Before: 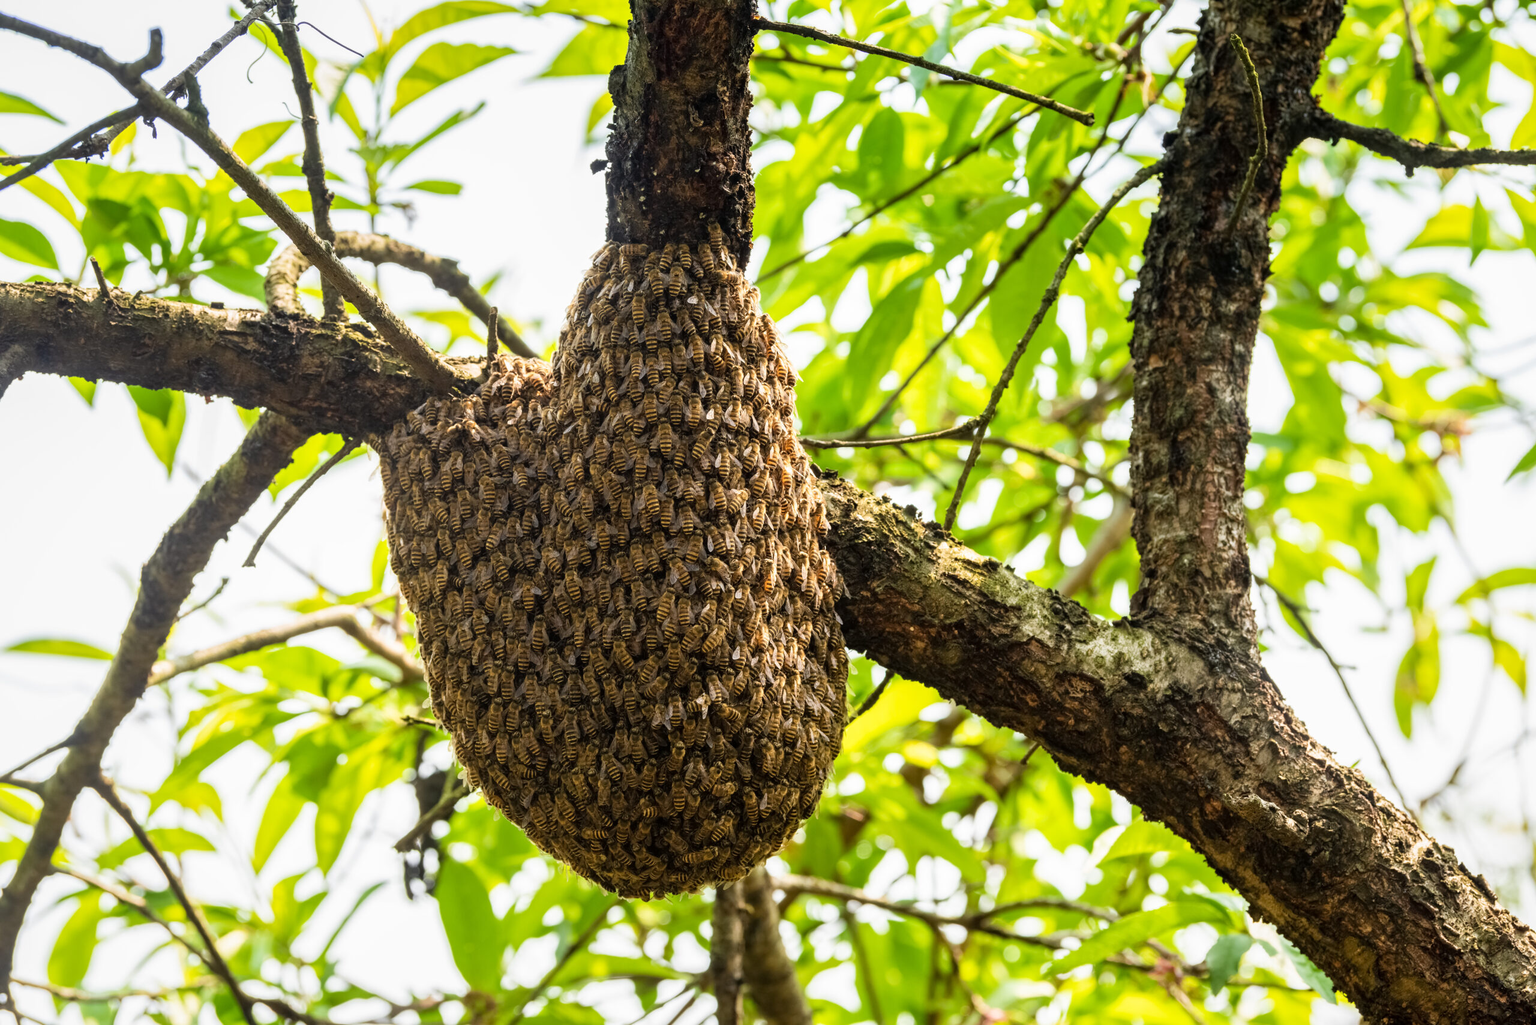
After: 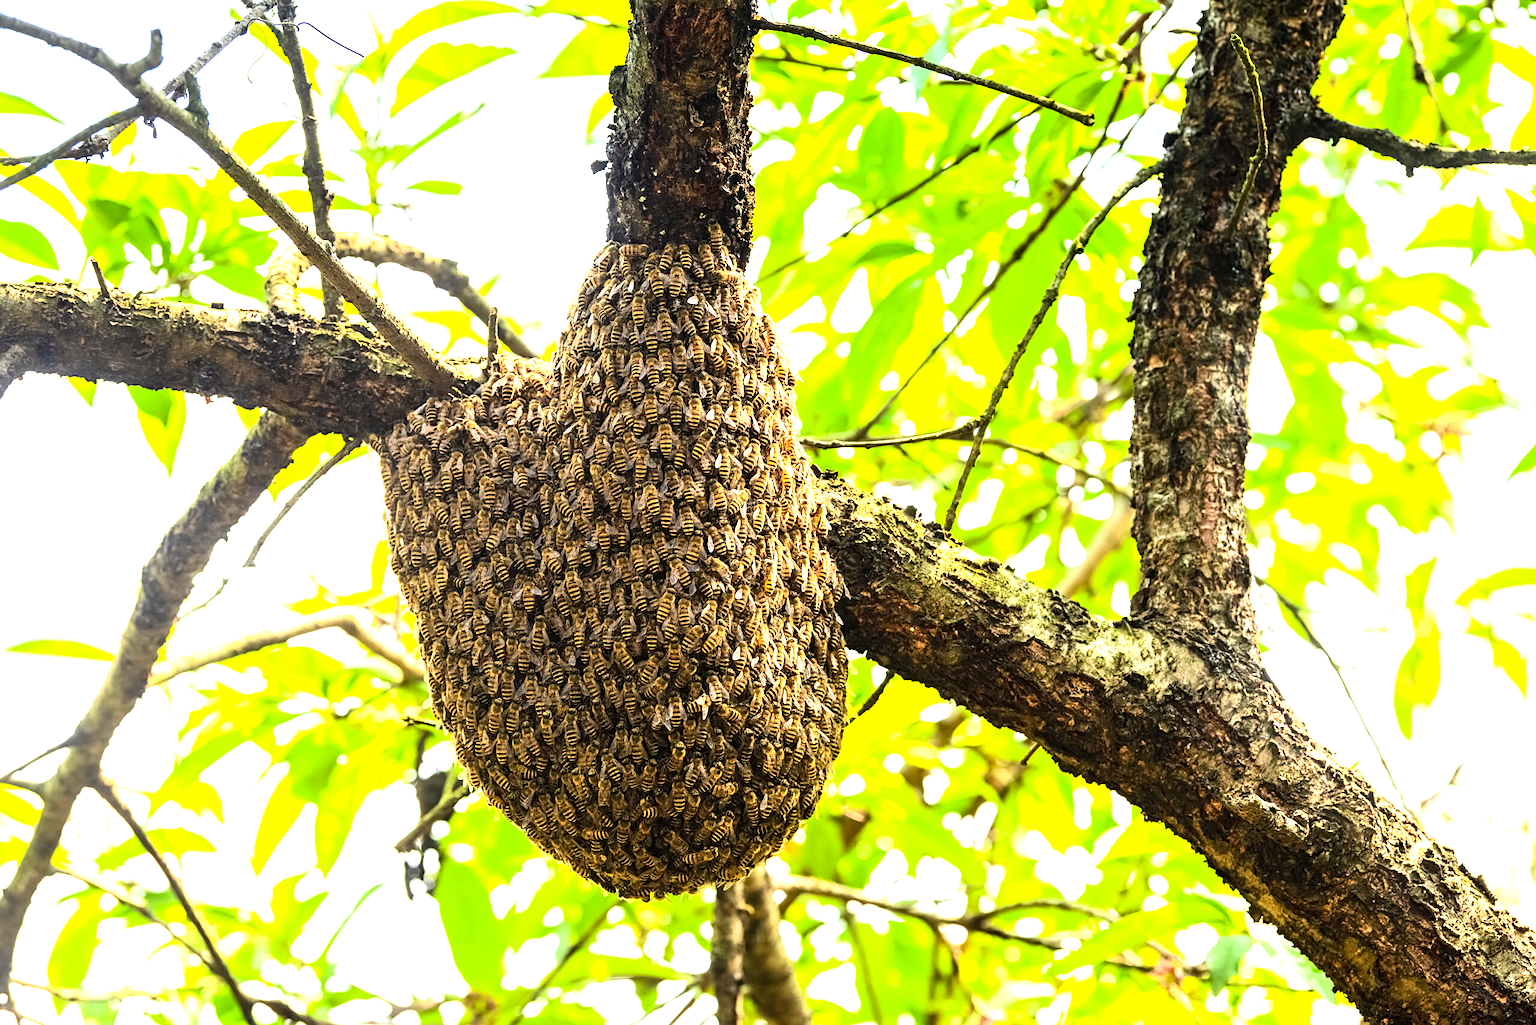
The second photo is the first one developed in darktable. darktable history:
sharpen: on, module defaults
contrast brightness saturation: contrast 0.2, brightness 0.16, saturation 0.22
rotate and perspective: automatic cropping off
exposure: black level correction 0, exposure 1 EV, compensate exposure bias true, compensate highlight preservation false
tone equalizer: -8 EV -0.417 EV, -7 EV -0.389 EV, -6 EV -0.333 EV, -5 EV -0.222 EV, -3 EV 0.222 EV, -2 EV 0.333 EV, -1 EV 0.389 EV, +0 EV 0.417 EV, edges refinement/feathering 500, mask exposure compensation -1.57 EV, preserve details no
